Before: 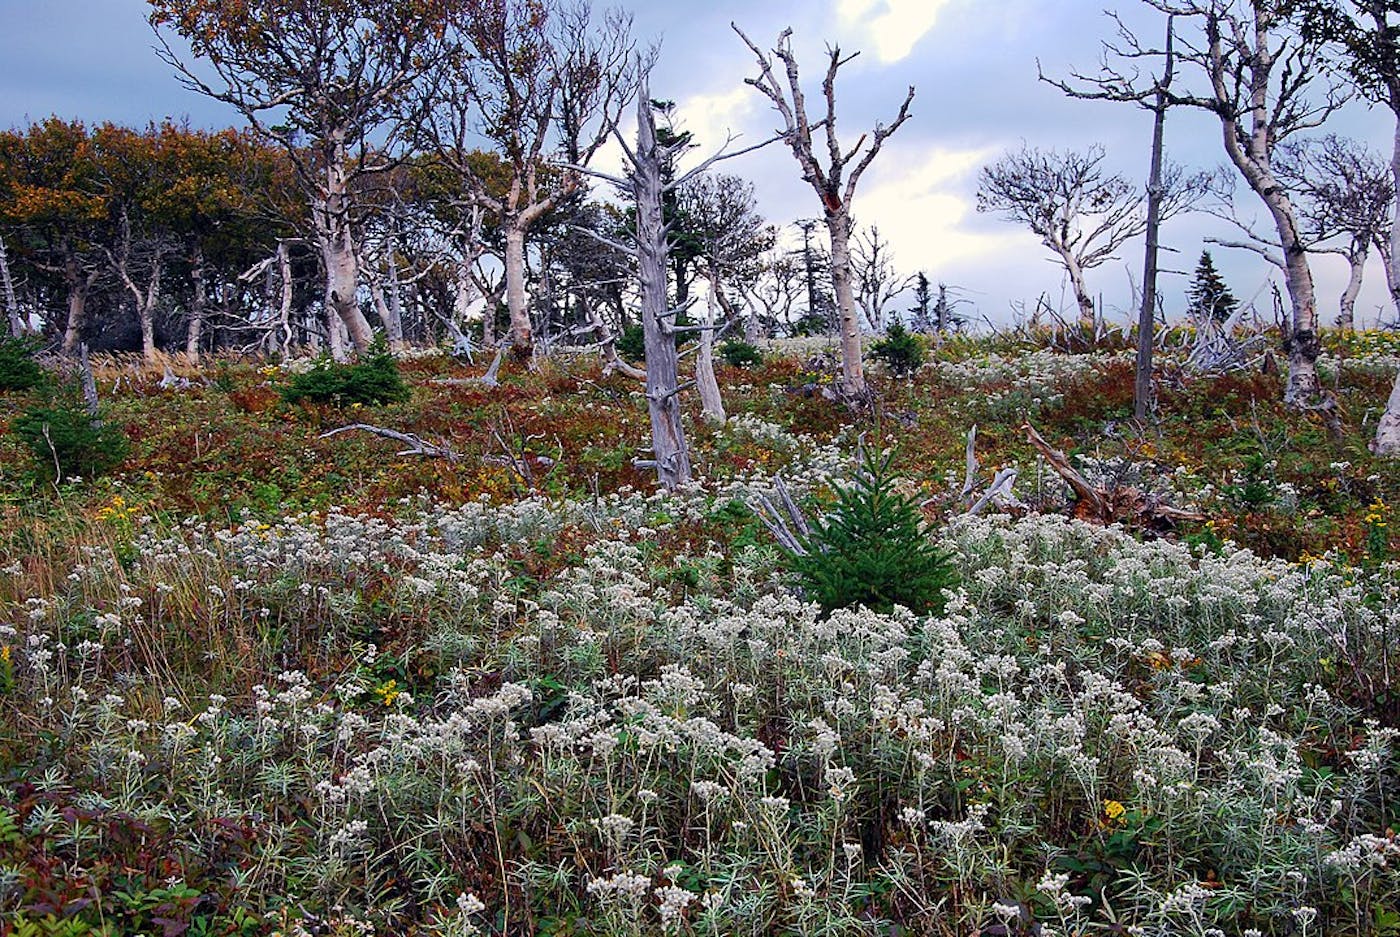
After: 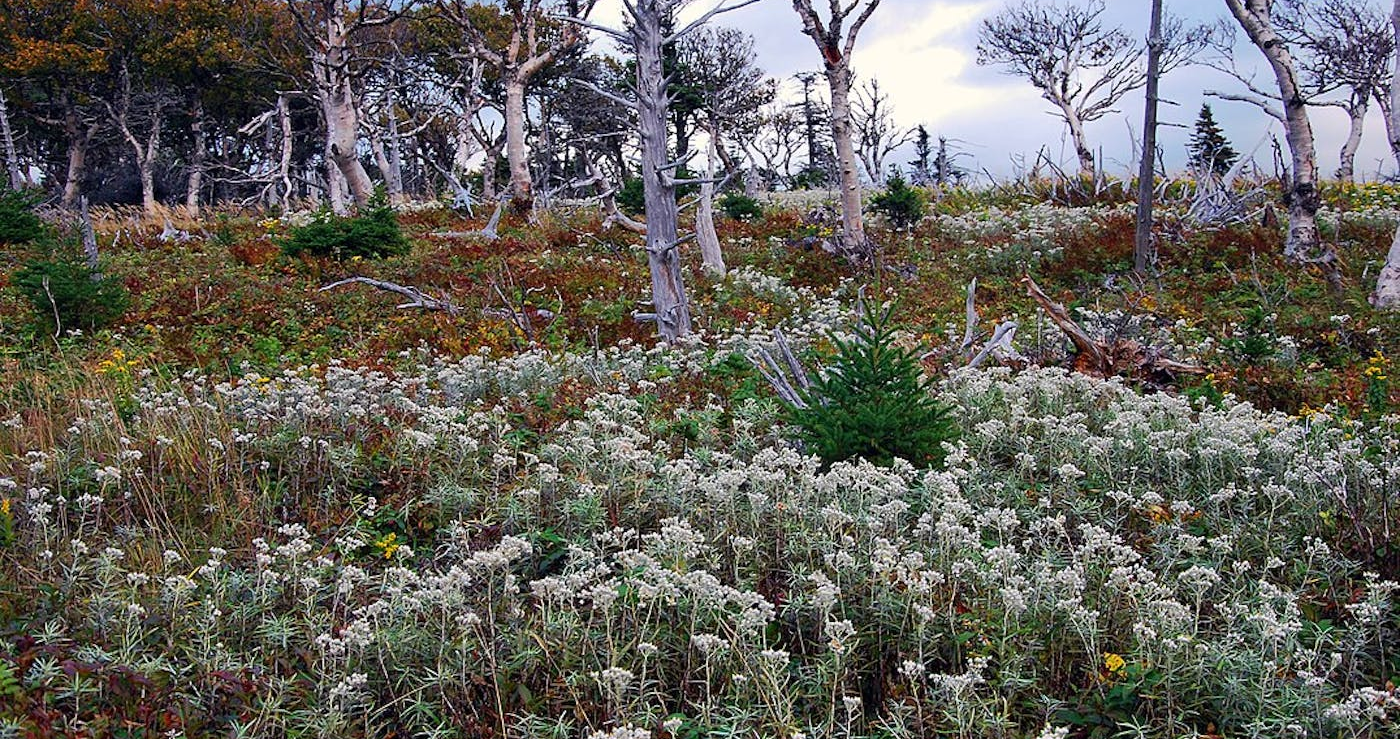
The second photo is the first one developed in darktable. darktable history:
crop and rotate: top 15.756%, bottom 5.361%
